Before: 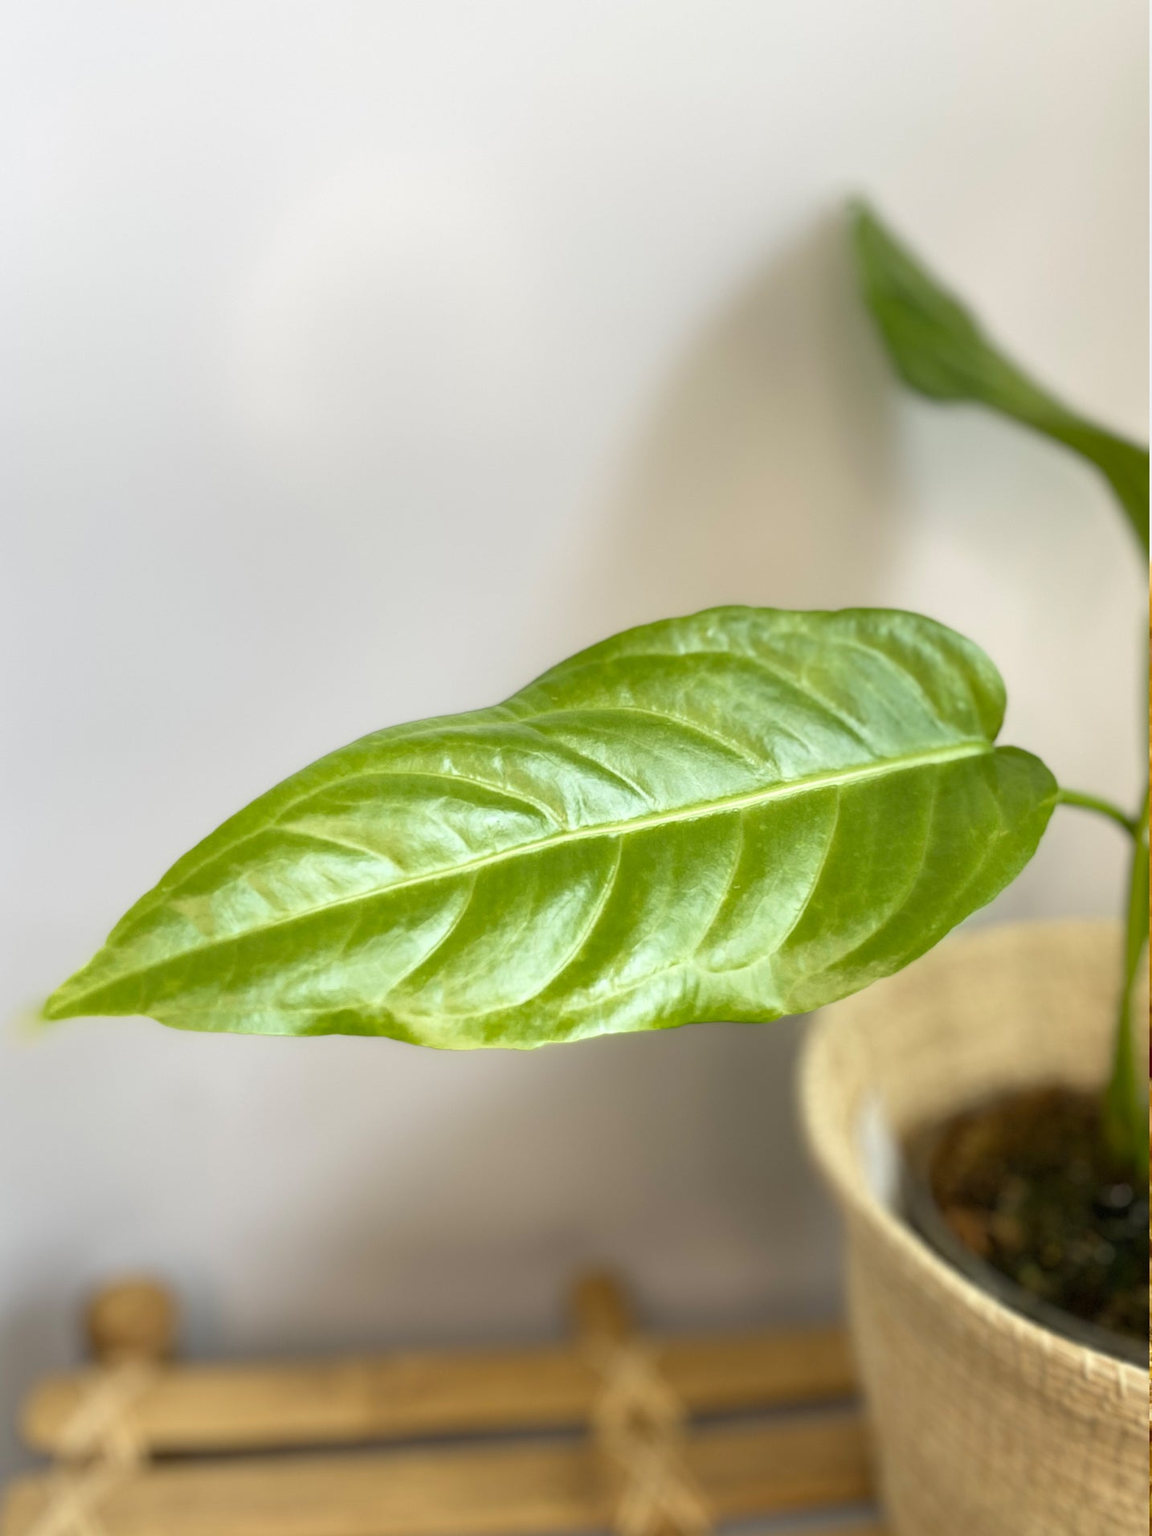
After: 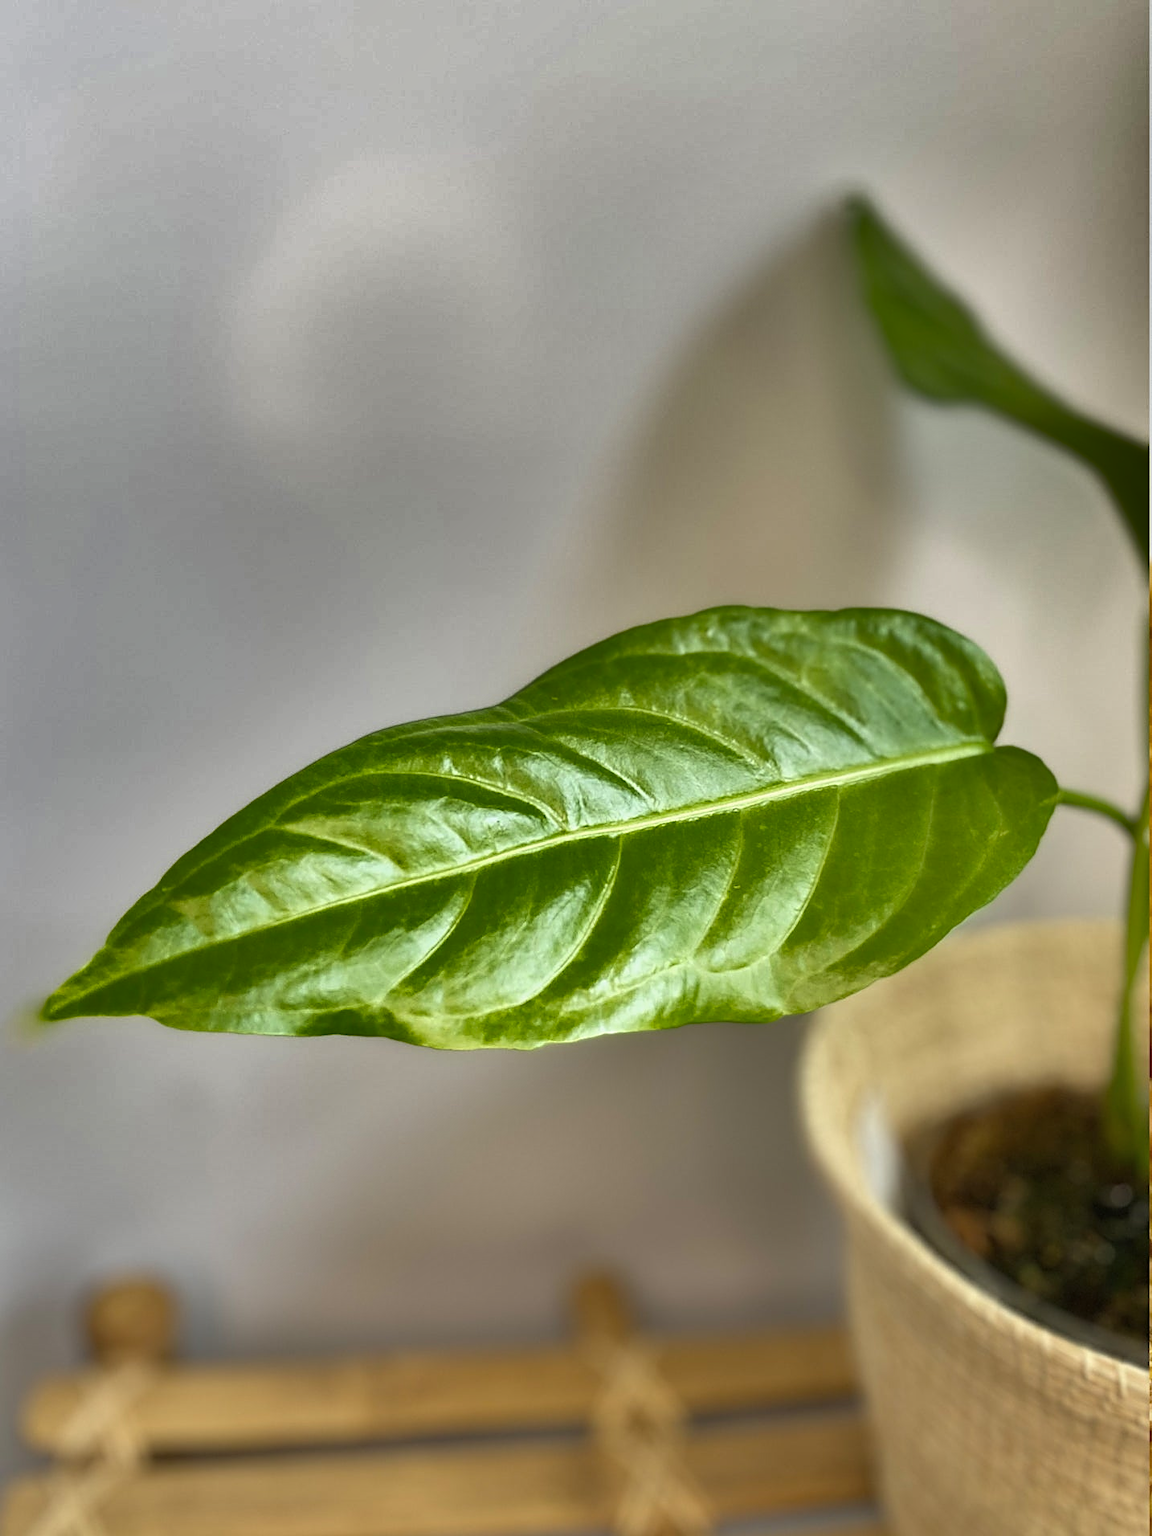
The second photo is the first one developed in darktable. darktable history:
contrast equalizer: octaves 7, y [[0.6 ×6], [0.55 ×6], [0 ×6], [0 ×6], [0 ×6]], mix -0.1
sharpen: amount 0.55
shadows and highlights: shadows 24.5, highlights -78.15, soften with gaussian
